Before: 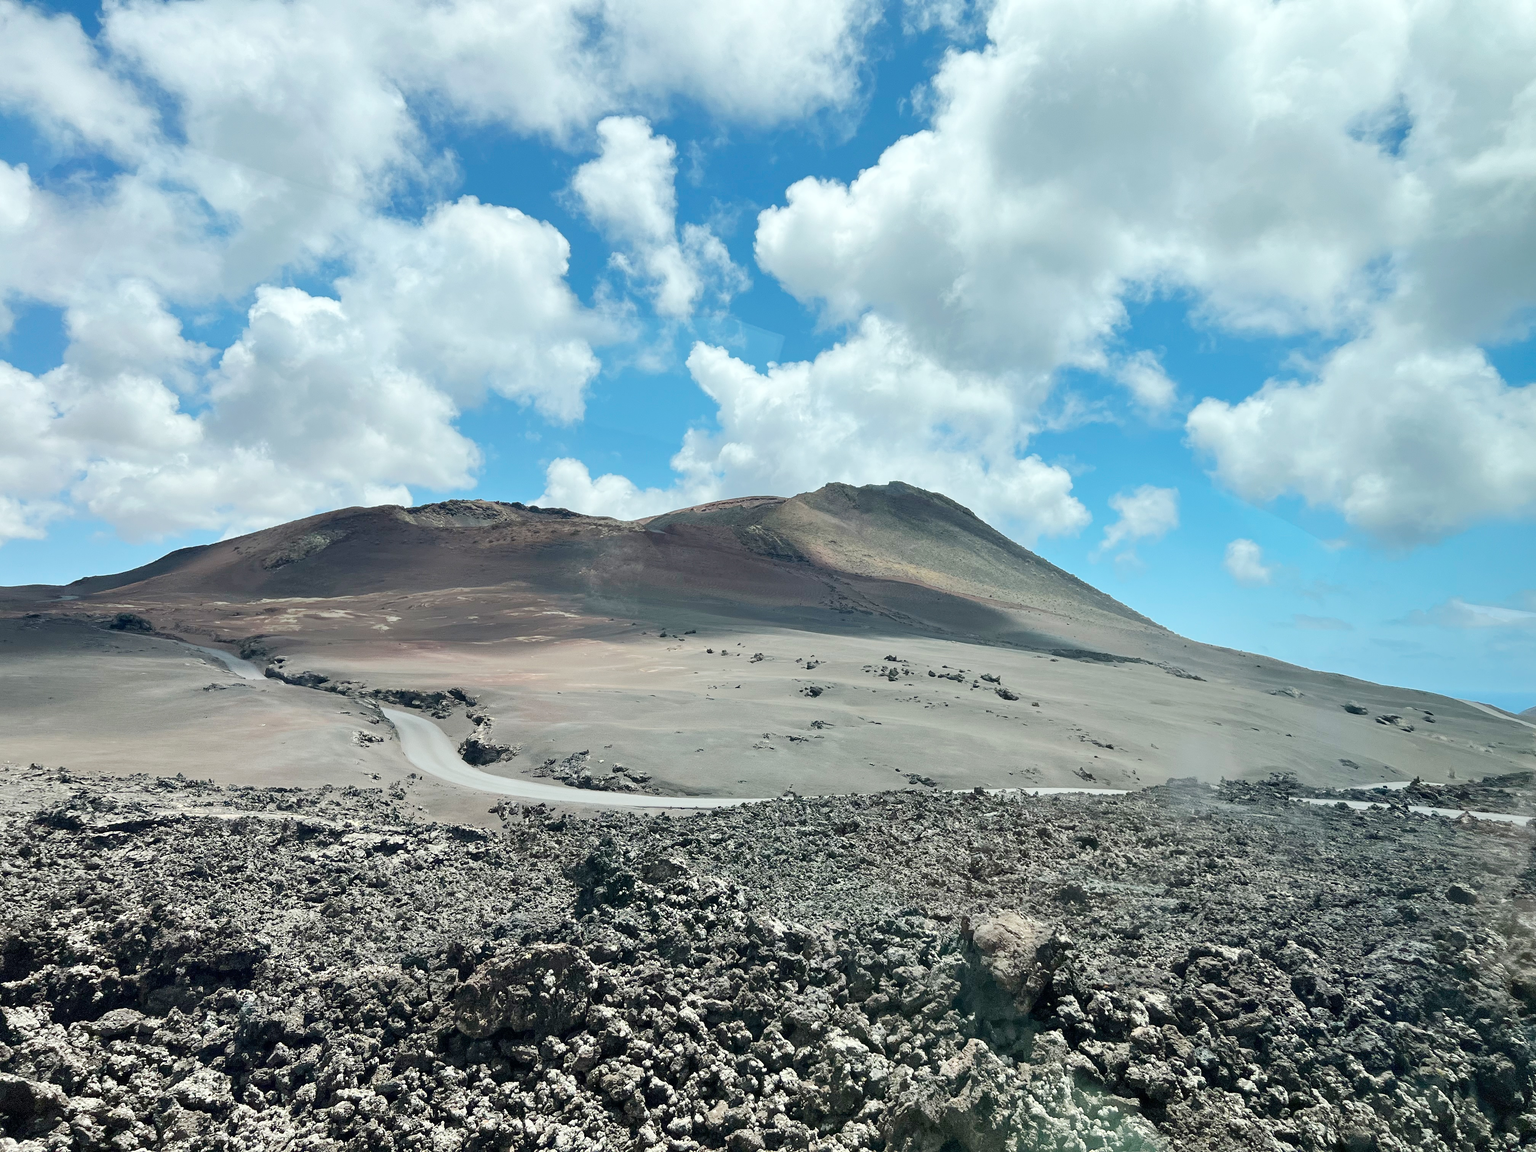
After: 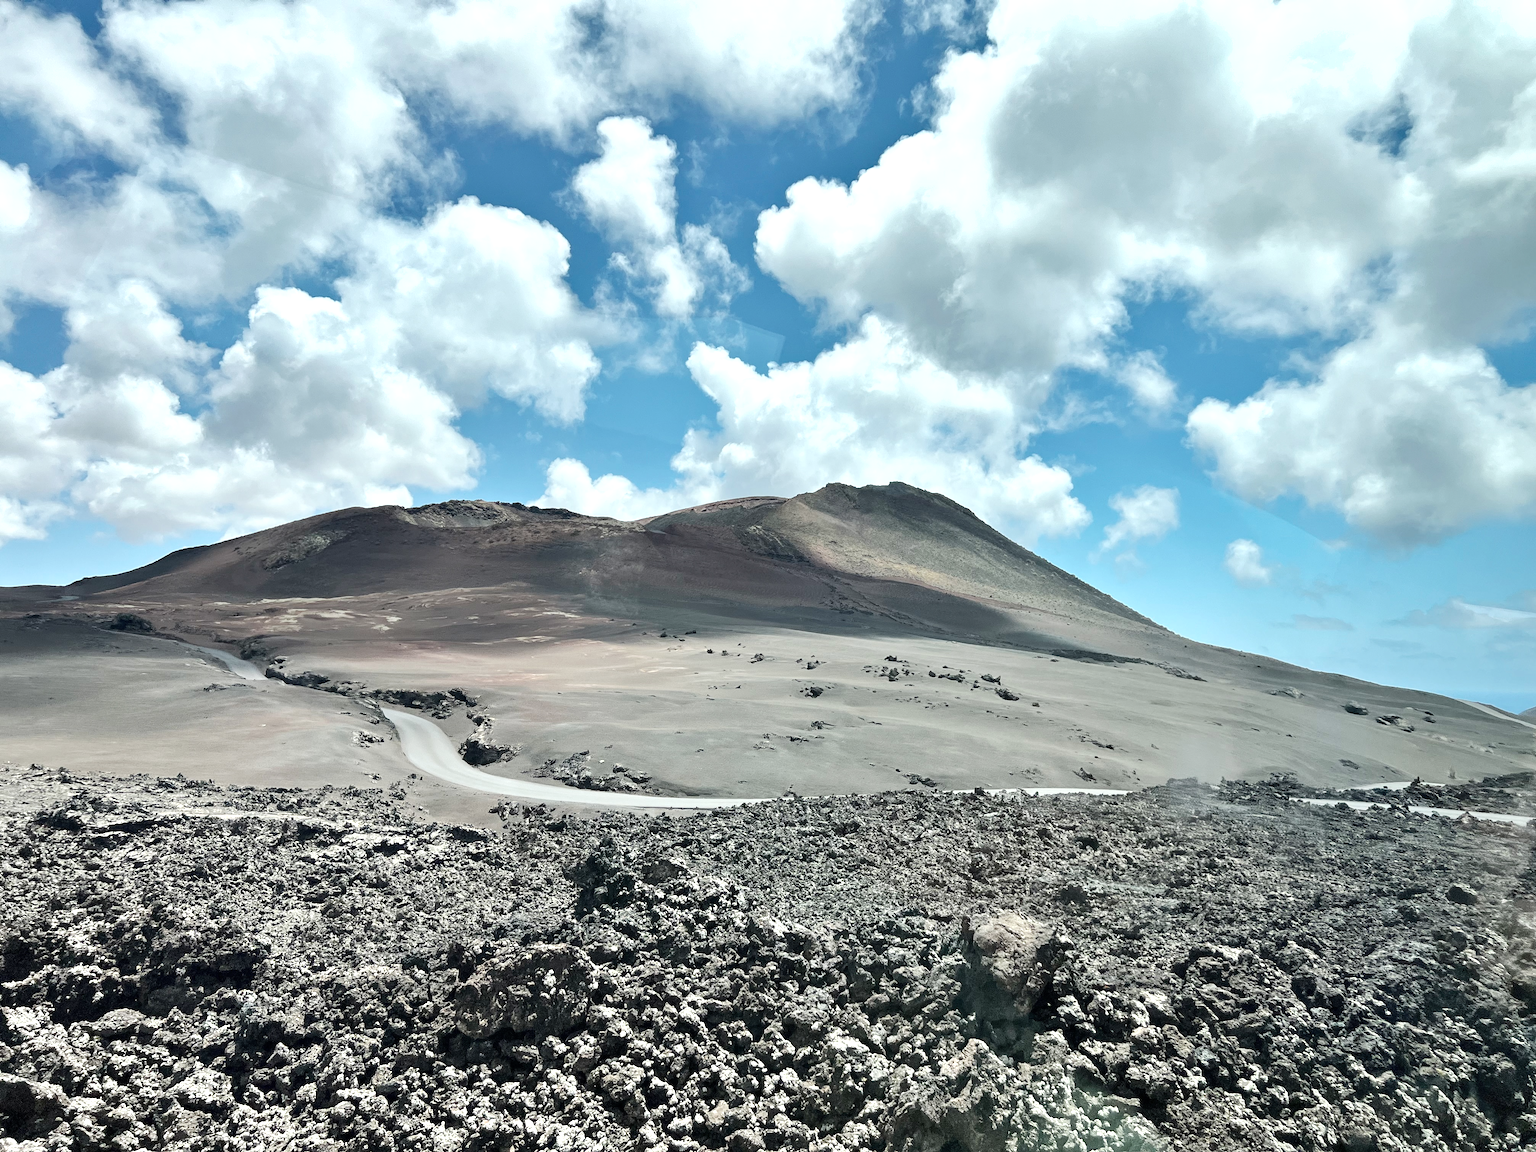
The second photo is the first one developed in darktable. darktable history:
color correction: saturation 0.8
shadows and highlights: shadows 49, highlights -41, soften with gaussian
tone equalizer: -8 EV -0.417 EV, -7 EV -0.389 EV, -6 EV -0.333 EV, -5 EV -0.222 EV, -3 EV 0.222 EV, -2 EV 0.333 EV, -1 EV 0.389 EV, +0 EV 0.417 EV, edges refinement/feathering 500, mask exposure compensation -1.57 EV, preserve details no
